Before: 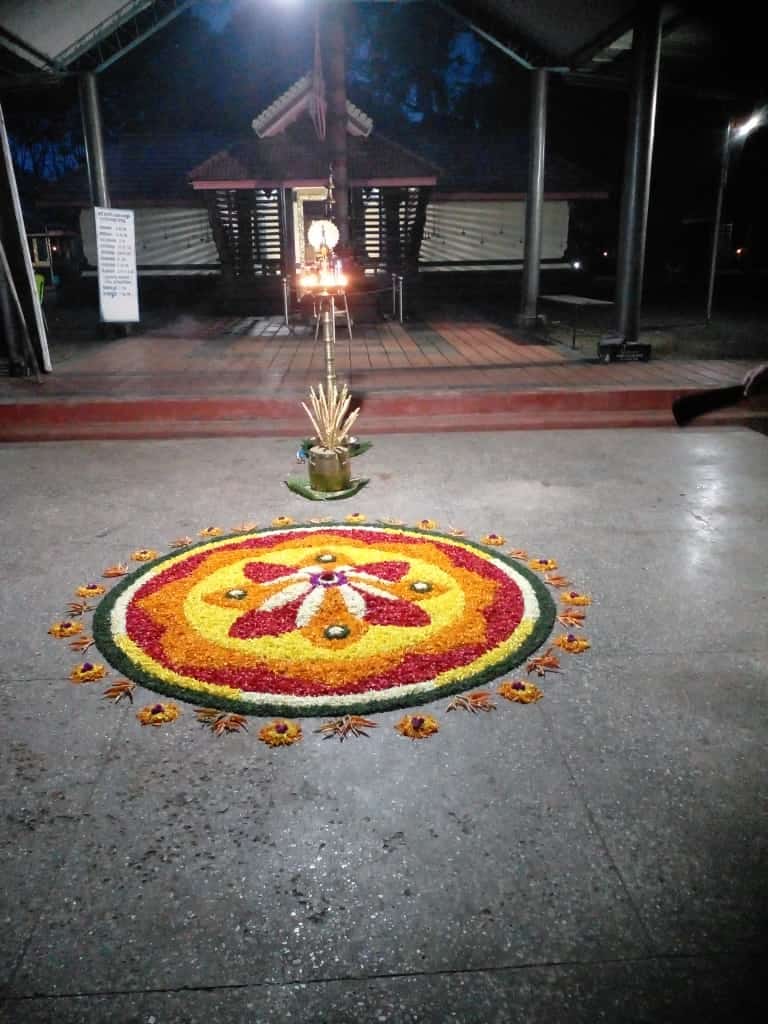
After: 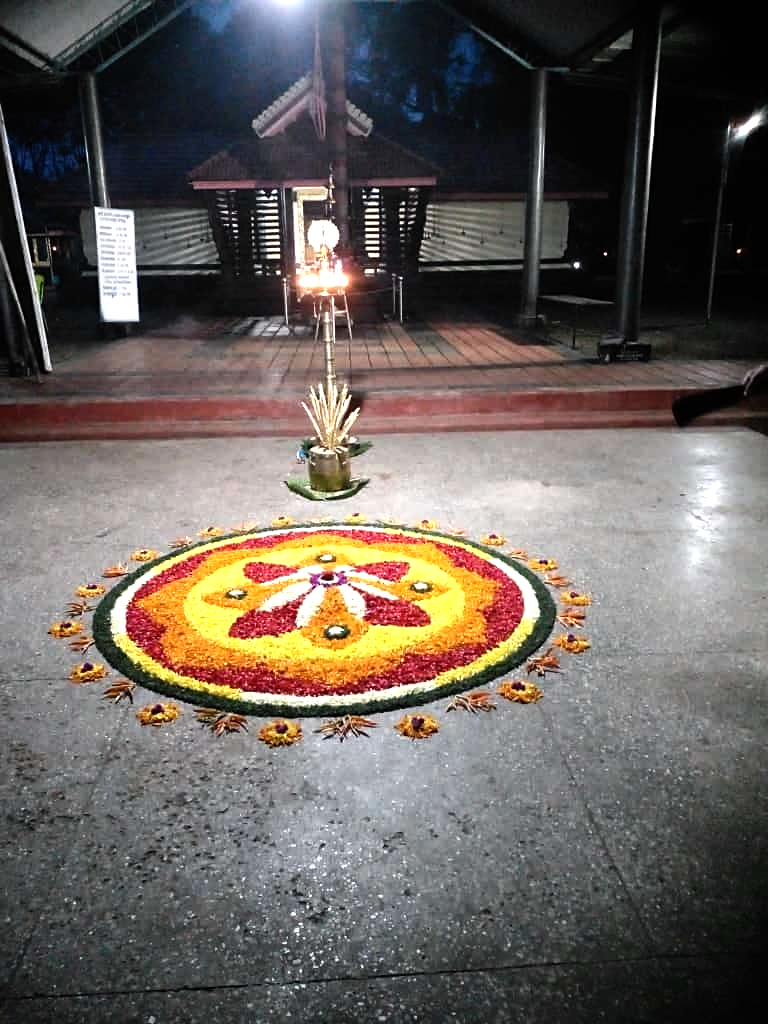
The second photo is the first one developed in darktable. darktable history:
tone equalizer: -8 EV -0.734 EV, -7 EV -0.678 EV, -6 EV -0.607 EV, -5 EV -0.377 EV, -3 EV 0.381 EV, -2 EV 0.6 EV, -1 EV 0.697 EV, +0 EV 0.77 EV, edges refinement/feathering 500, mask exposure compensation -1.57 EV, preserve details no
sharpen: amount 0.212
